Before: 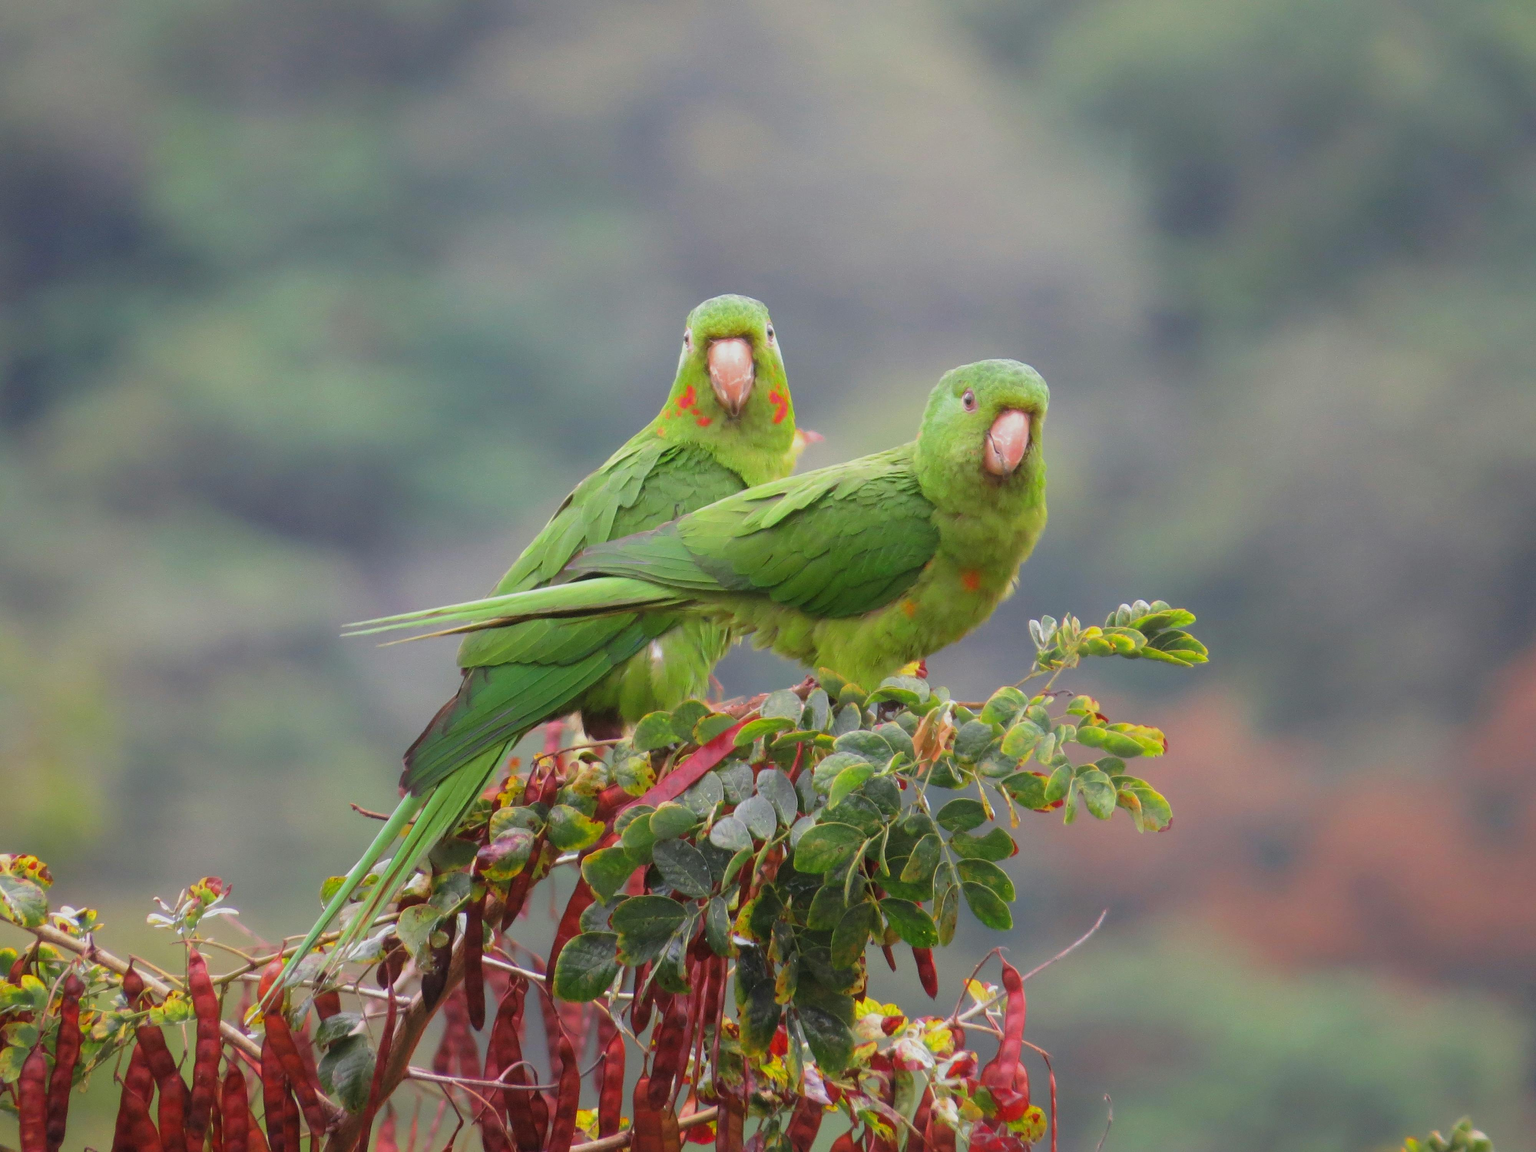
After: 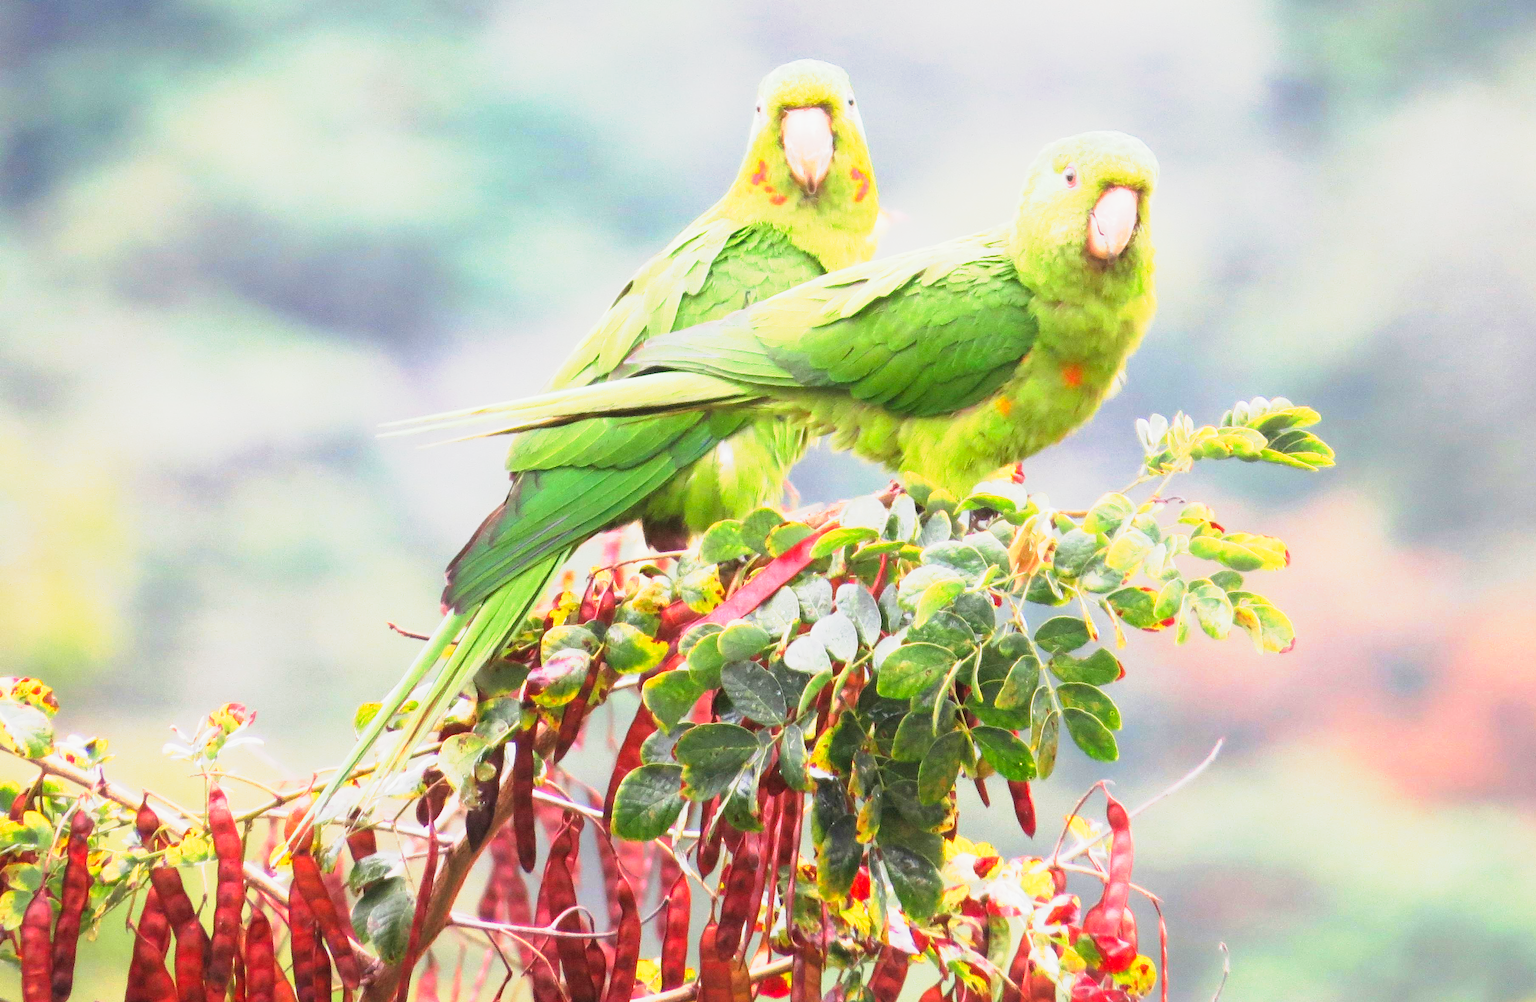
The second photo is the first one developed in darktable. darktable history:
crop: top 20.916%, right 9.437%, bottom 0.316%
tone curve: curves: ch0 [(0, 0) (0.003, 0.005) (0.011, 0.018) (0.025, 0.041) (0.044, 0.072) (0.069, 0.113) (0.1, 0.163) (0.136, 0.221) (0.177, 0.289) (0.224, 0.366) (0.277, 0.452) (0.335, 0.546) (0.399, 0.65) (0.468, 0.763) (0.543, 0.885) (0.623, 0.93) (0.709, 0.946) (0.801, 0.963) (0.898, 0.981) (1, 1)], preserve colors none
